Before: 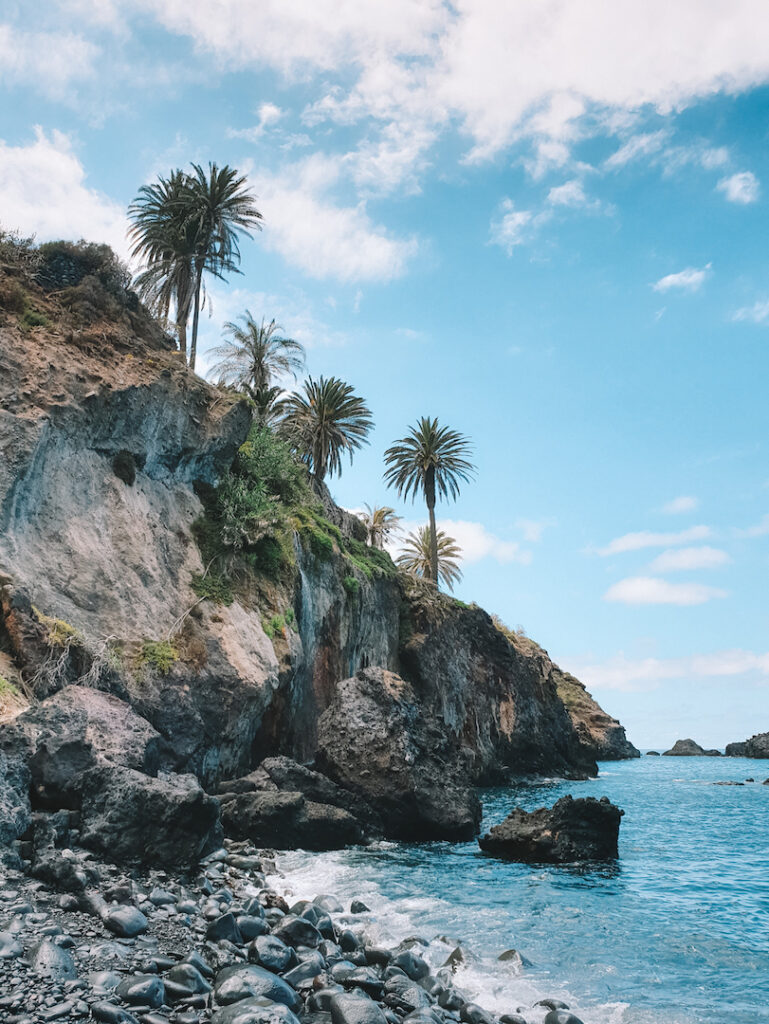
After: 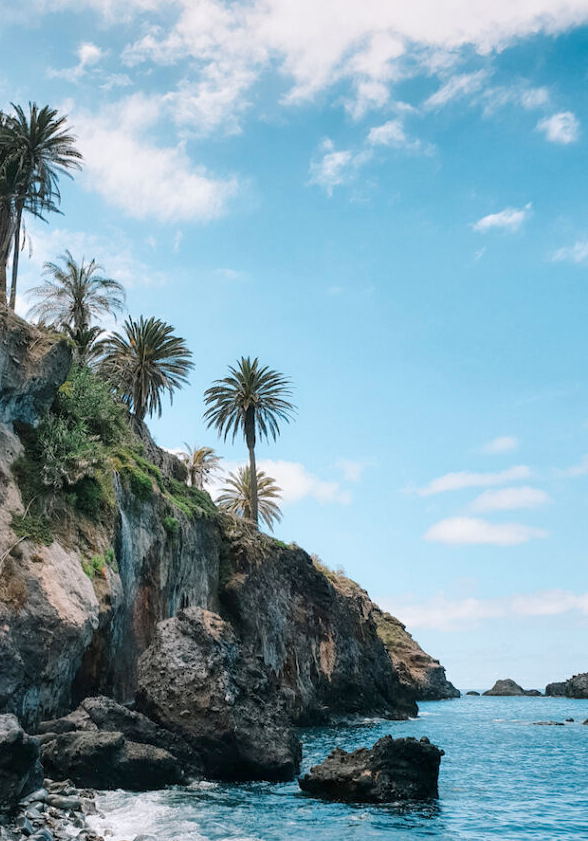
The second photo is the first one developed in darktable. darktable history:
exposure: black level correction 0.007, compensate exposure bias true, compensate highlight preservation false
crop: left 23.492%, top 5.887%, bottom 11.893%
